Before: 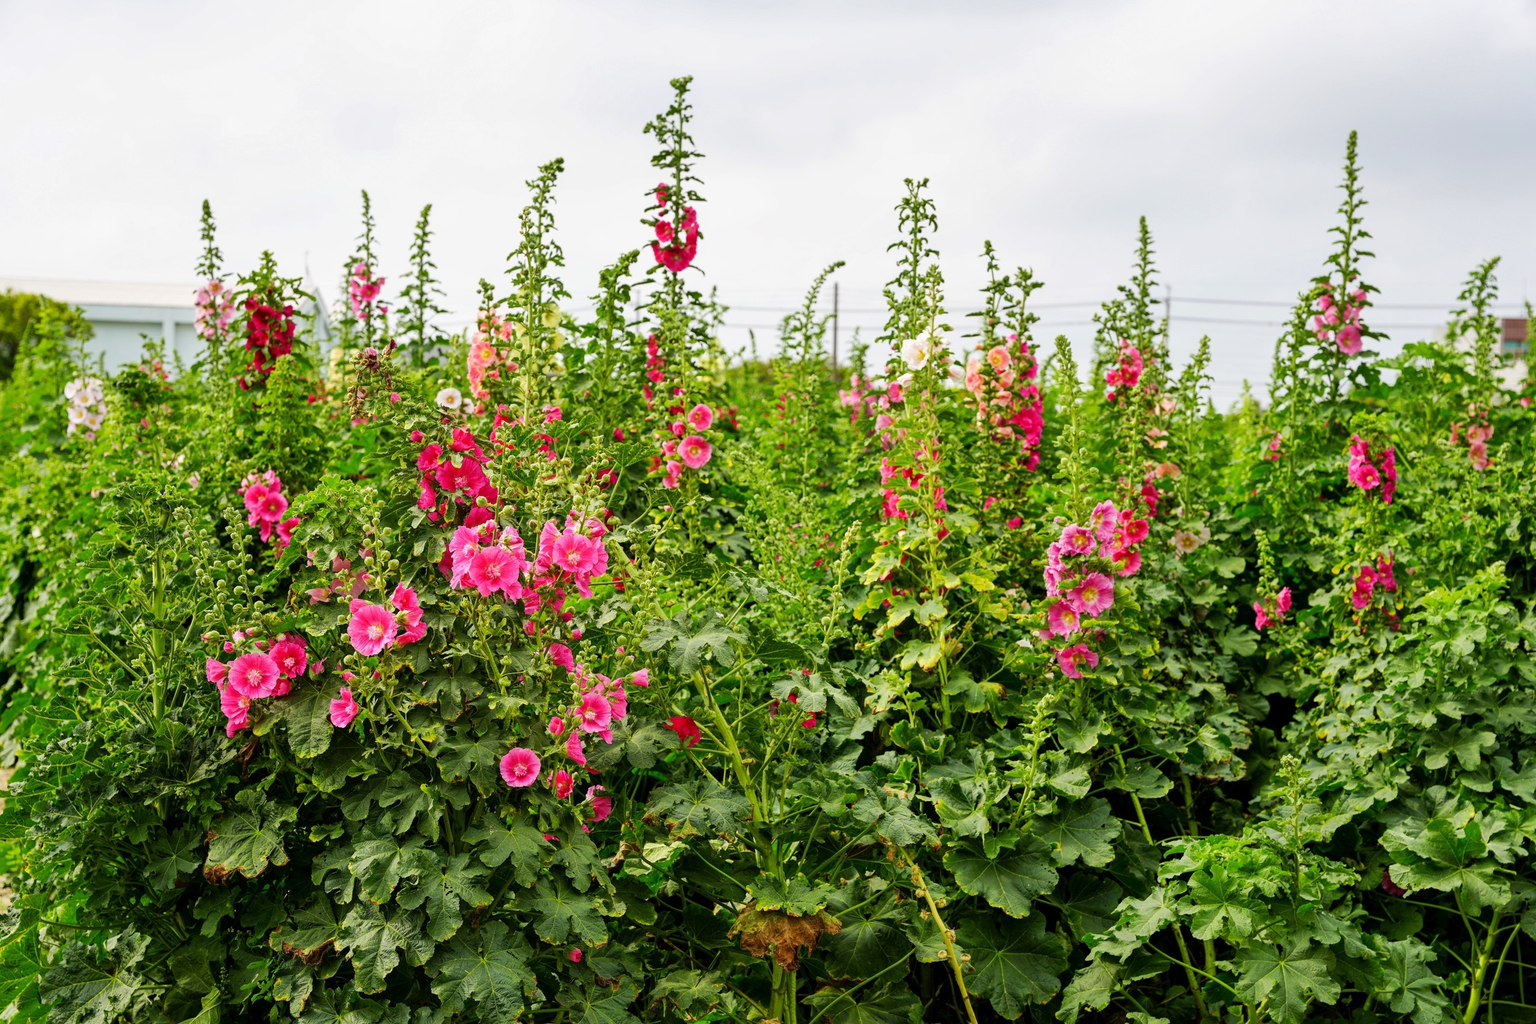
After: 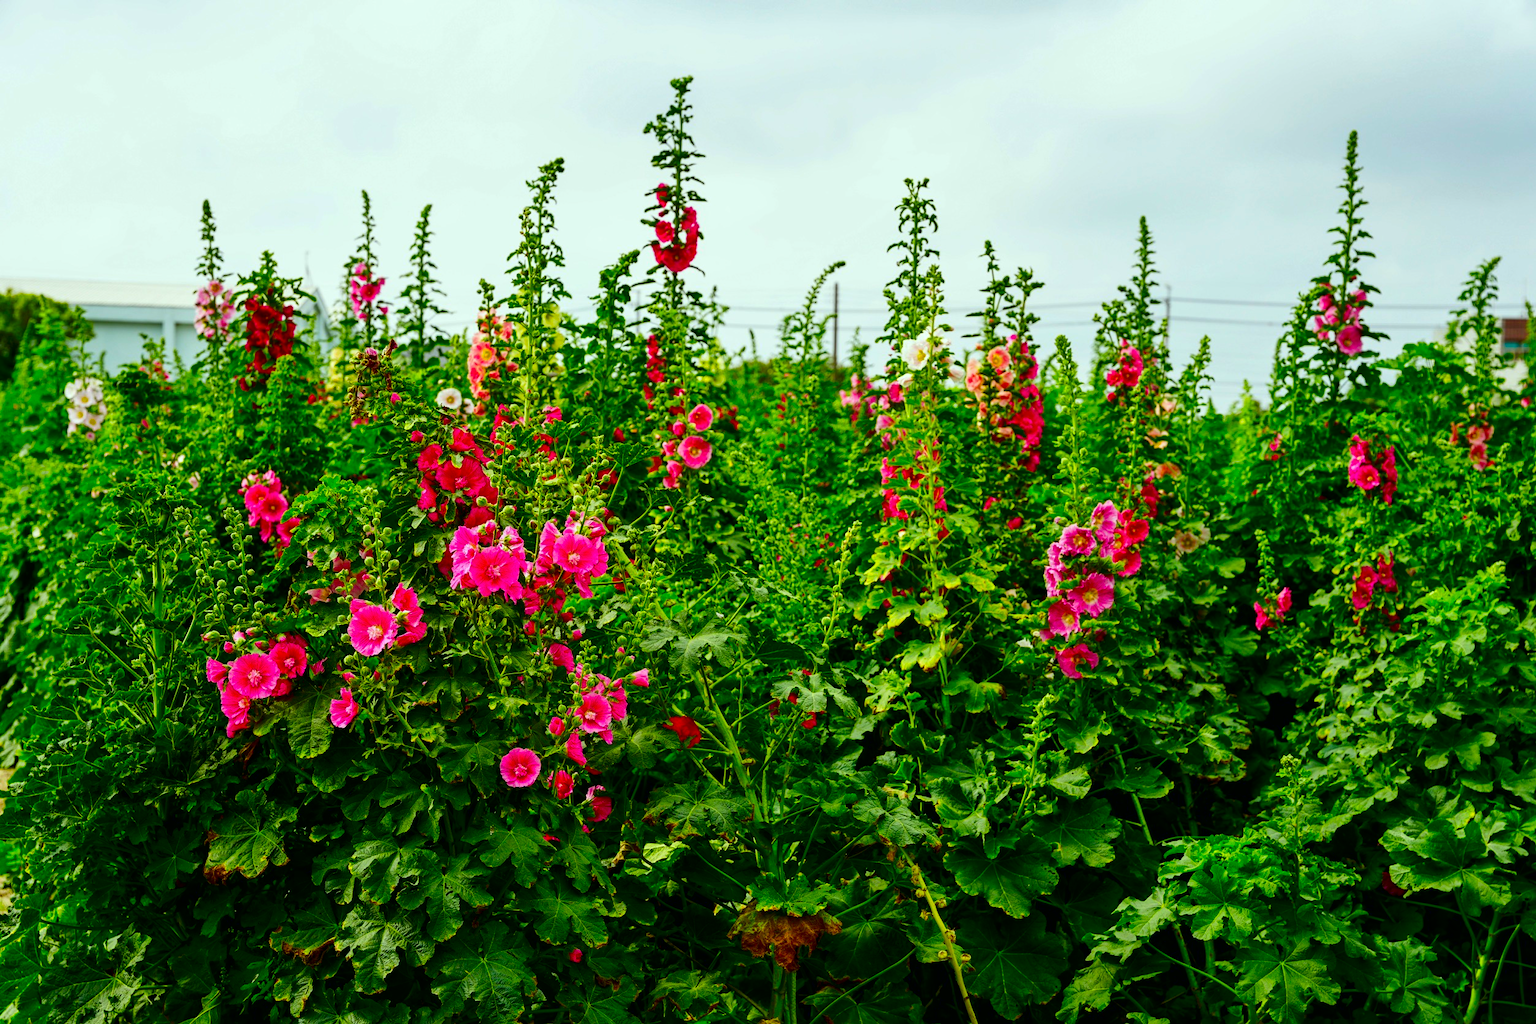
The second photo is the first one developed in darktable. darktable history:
color correction: highlights a* -7.32, highlights b* 1.06, shadows a* -3, saturation 1.37
contrast brightness saturation: contrast 0.133, brightness -0.239, saturation 0.142
